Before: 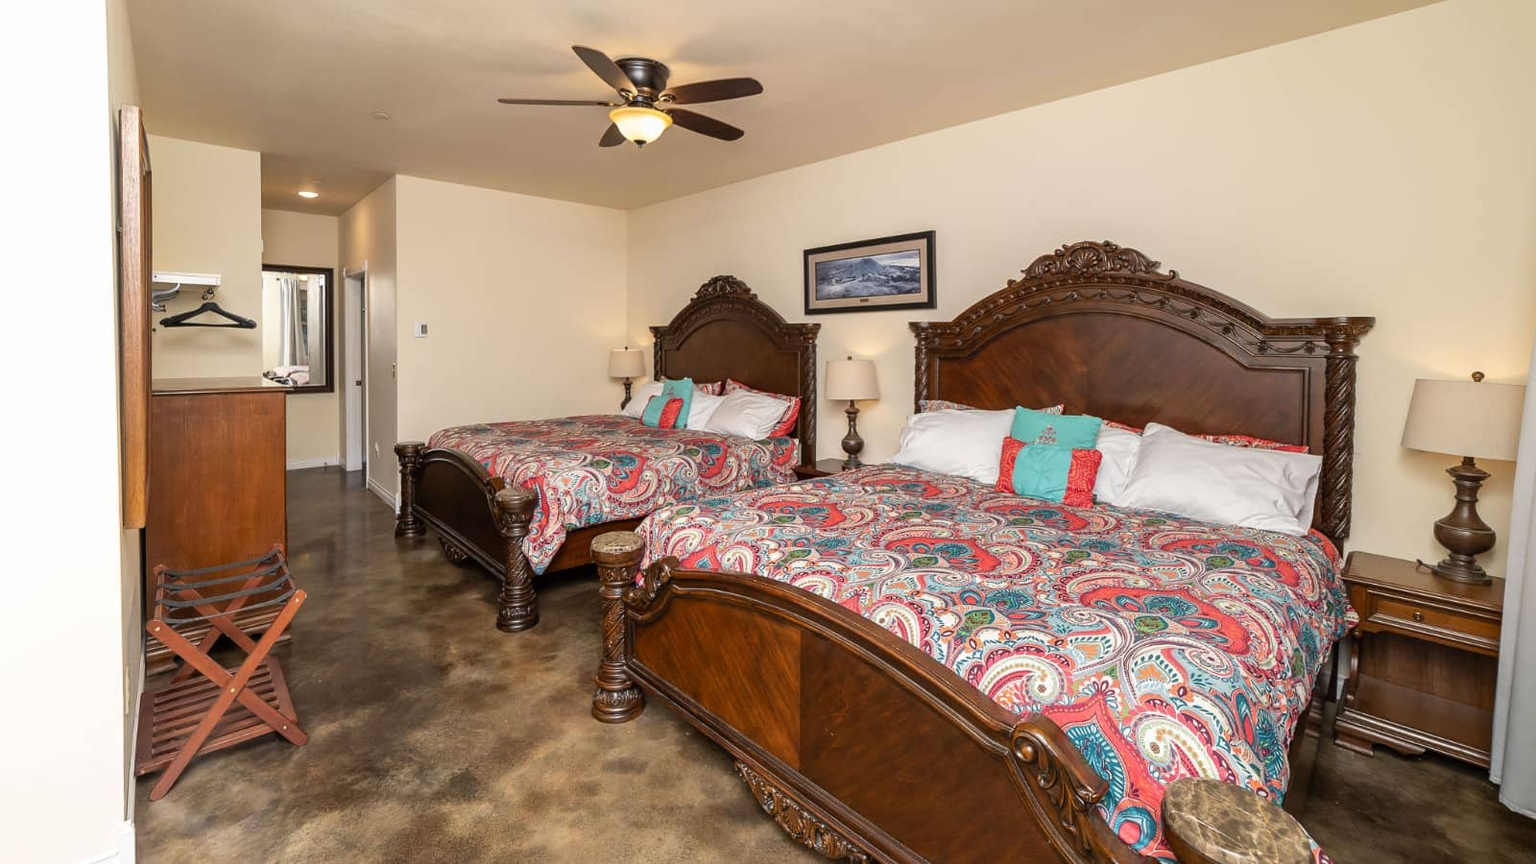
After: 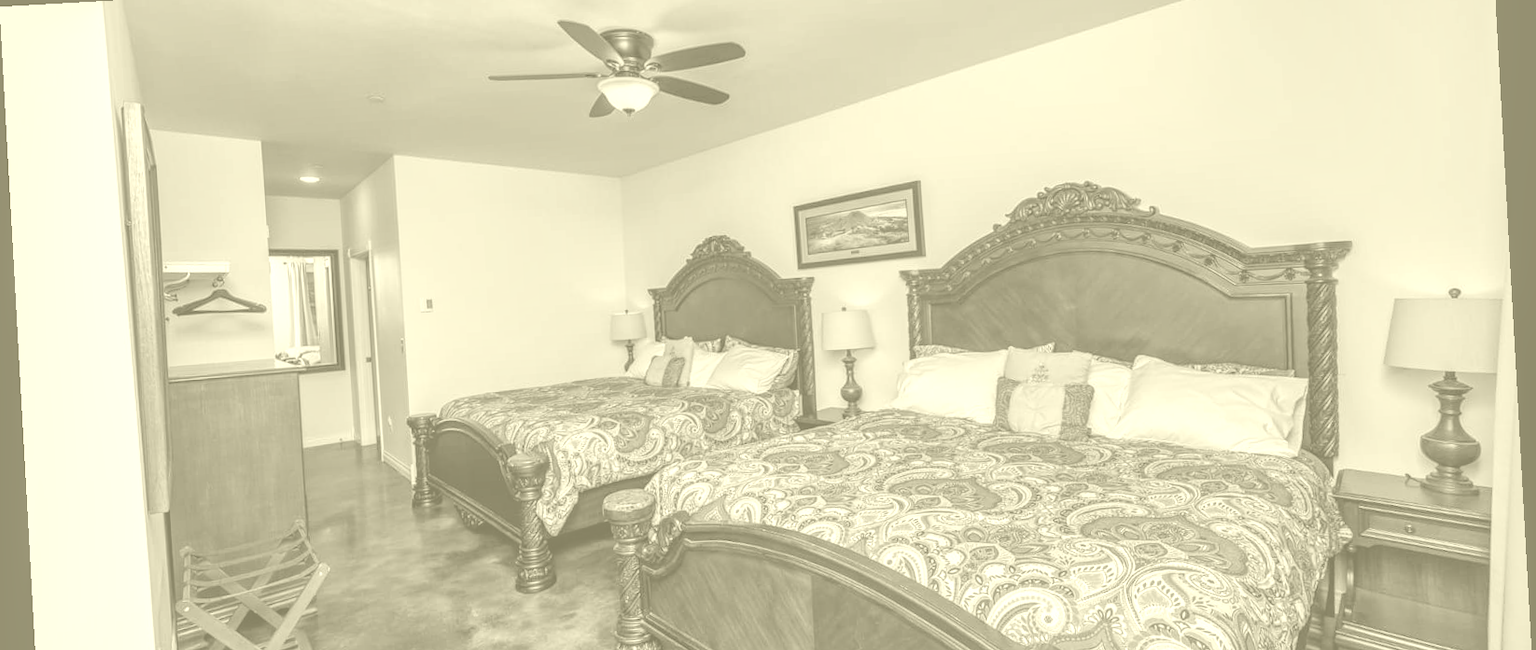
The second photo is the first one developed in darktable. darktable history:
local contrast: highlights 61%, detail 143%, midtone range 0.428
shadows and highlights: shadows 52.42, soften with gaussian
crop and rotate: top 8.293%, bottom 20.996%
colorize: hue 43.2°, saturation 40%, version 1
rotate and perspective: rotation -3.18°, automatic cropping off
white balance: red 0.766, blue 1.537
